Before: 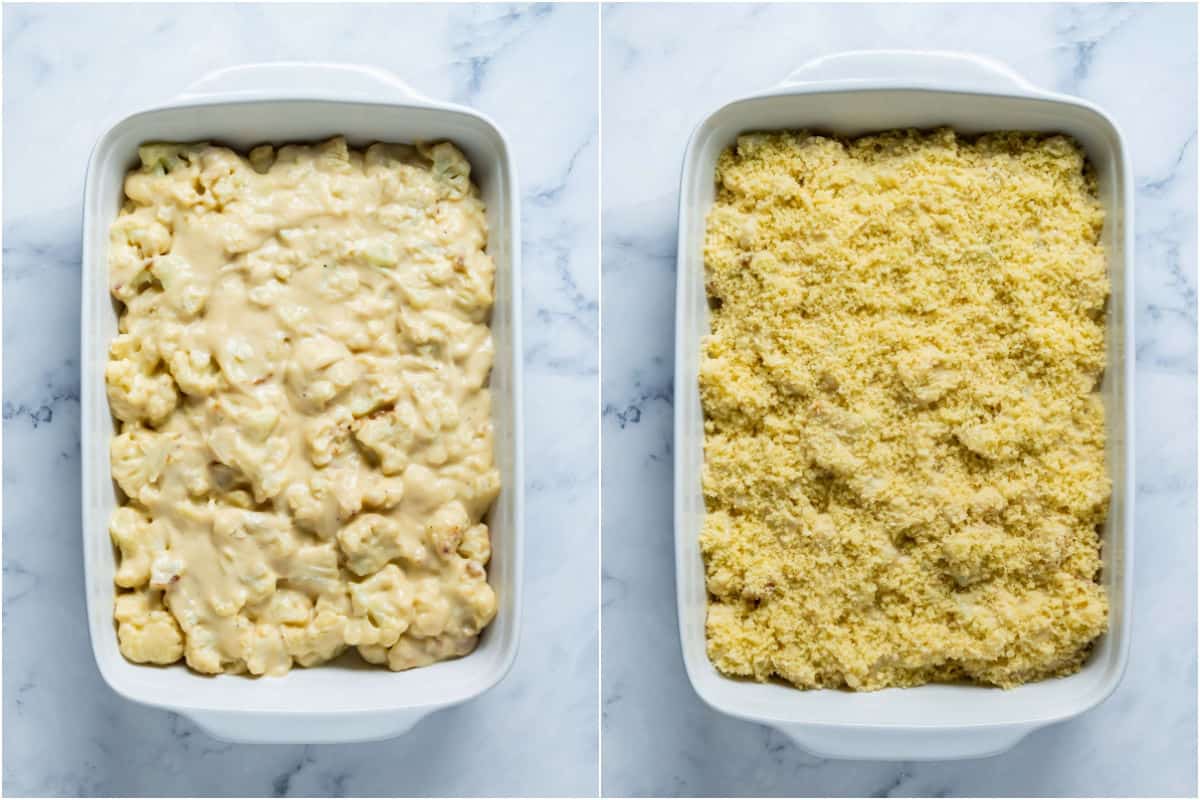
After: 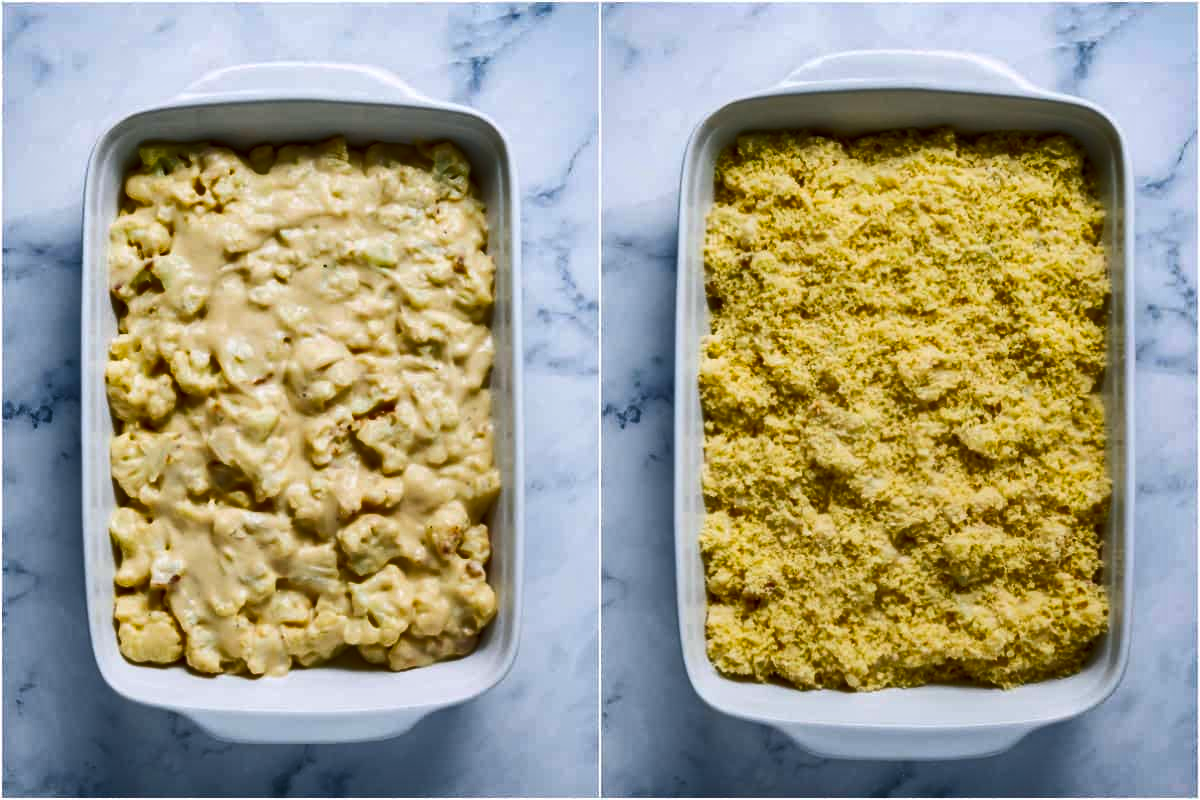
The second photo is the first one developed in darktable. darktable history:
shadows and highlights: shadows 30.63, highlights -63.22, shadows color adjustment 98%, highlights color adjustment 58.61%, soften with gaussian
contrast brightness saturation: contrast 0.13, brightness -0.05, saturation 0.16
white balance: red 1.009, blue 1.027
